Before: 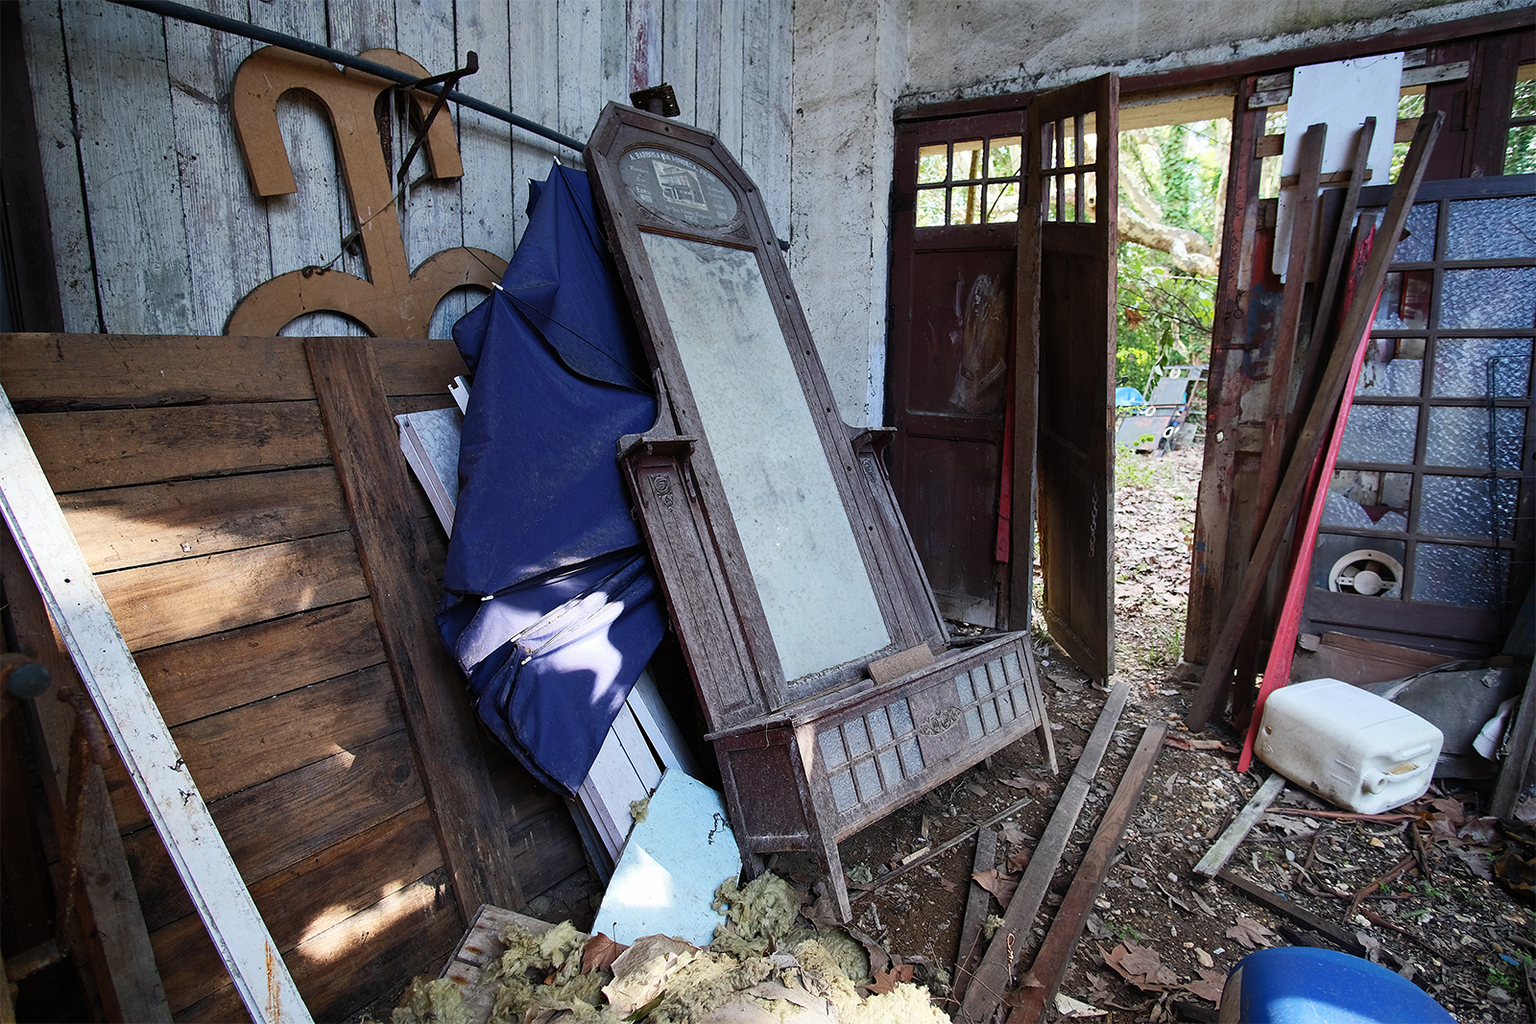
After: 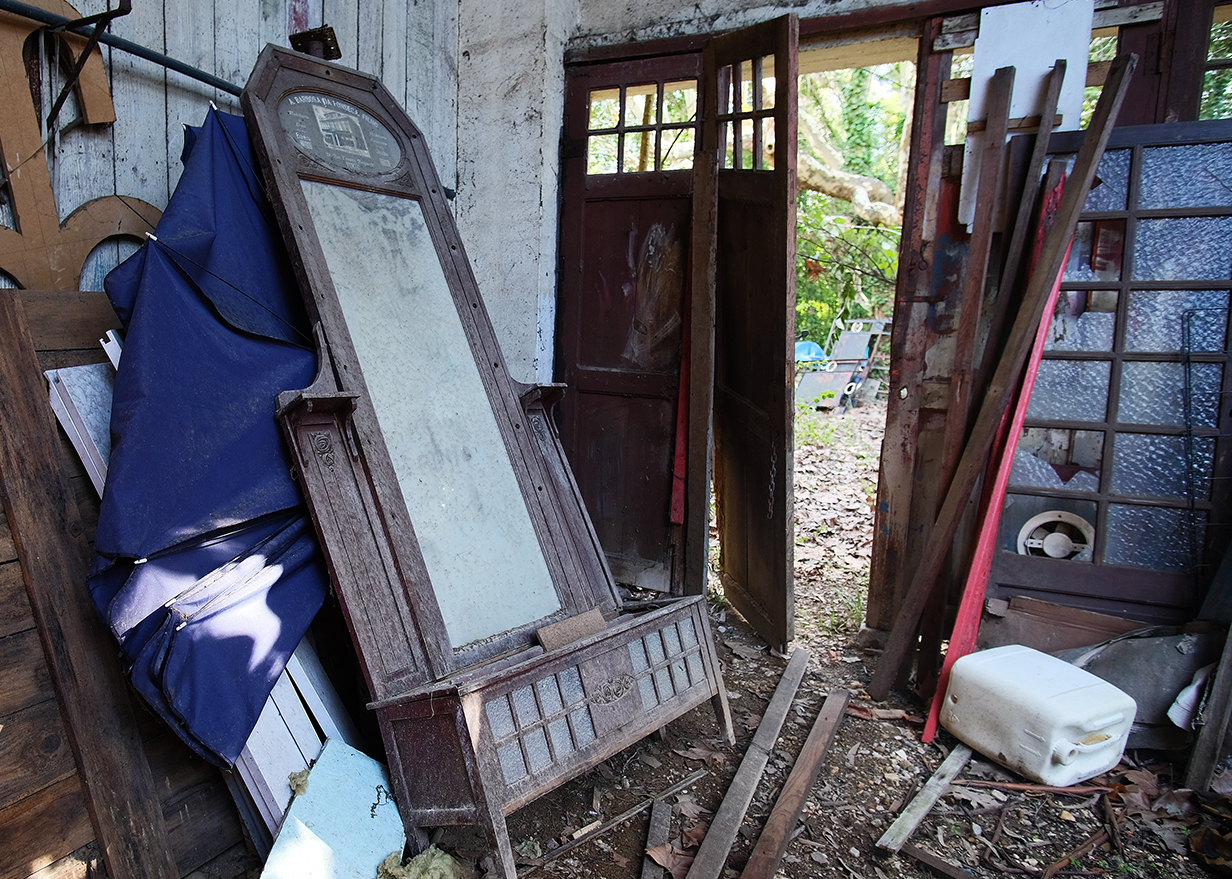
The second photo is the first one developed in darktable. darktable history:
crop: left 22.969%, top 5.84%, bottom 11.686%
